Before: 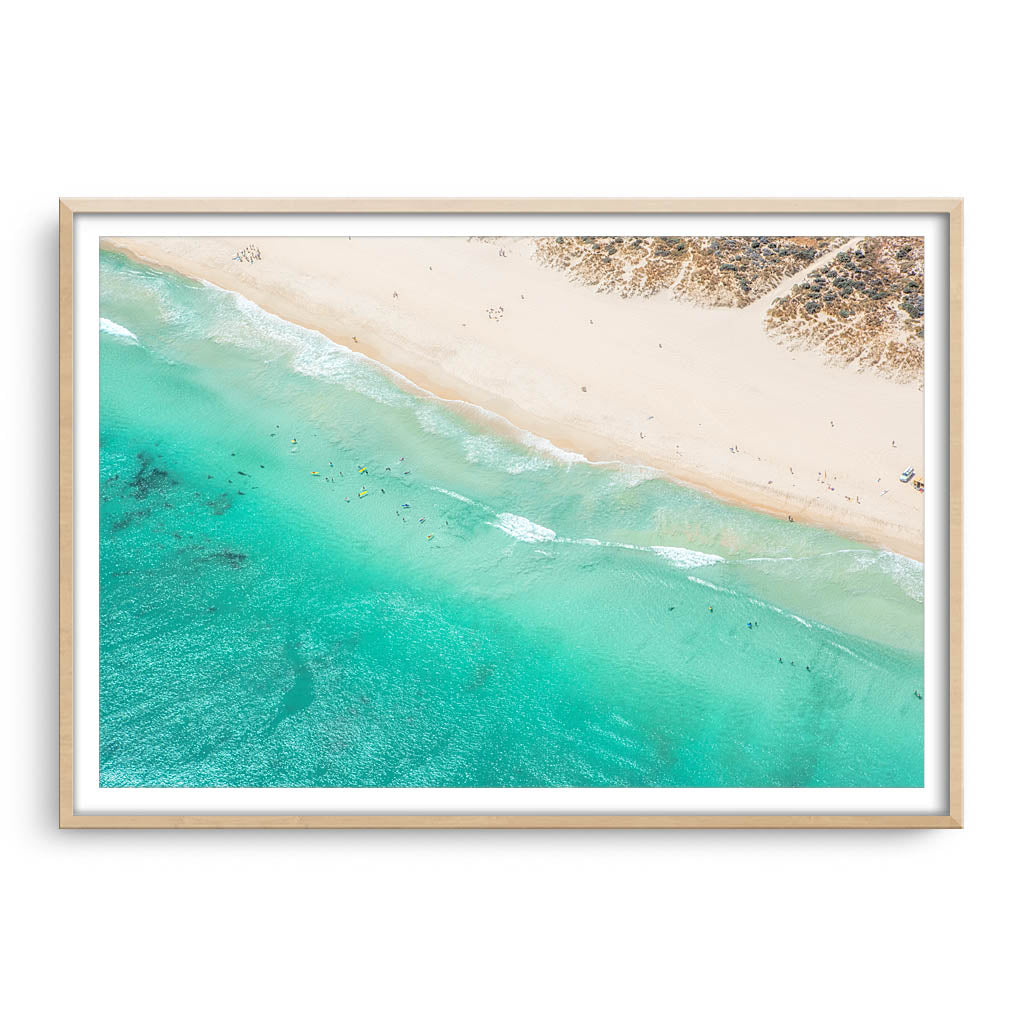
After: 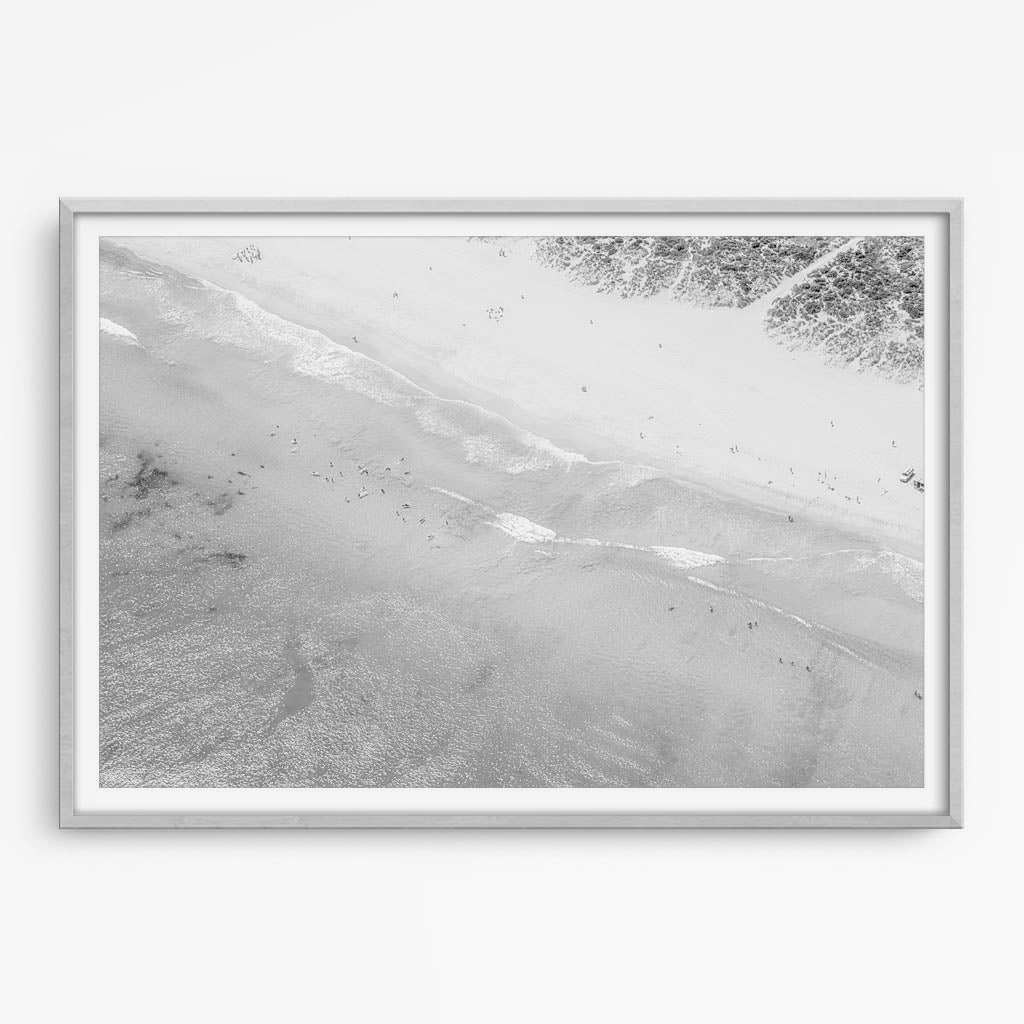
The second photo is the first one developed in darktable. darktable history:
local contrast: highlights 83%, shadows 81%
contrast brightness saturation: contrast 0.07, brightness 0.18, saturation 0.4
monochrome: a 14.95, b -89.96
